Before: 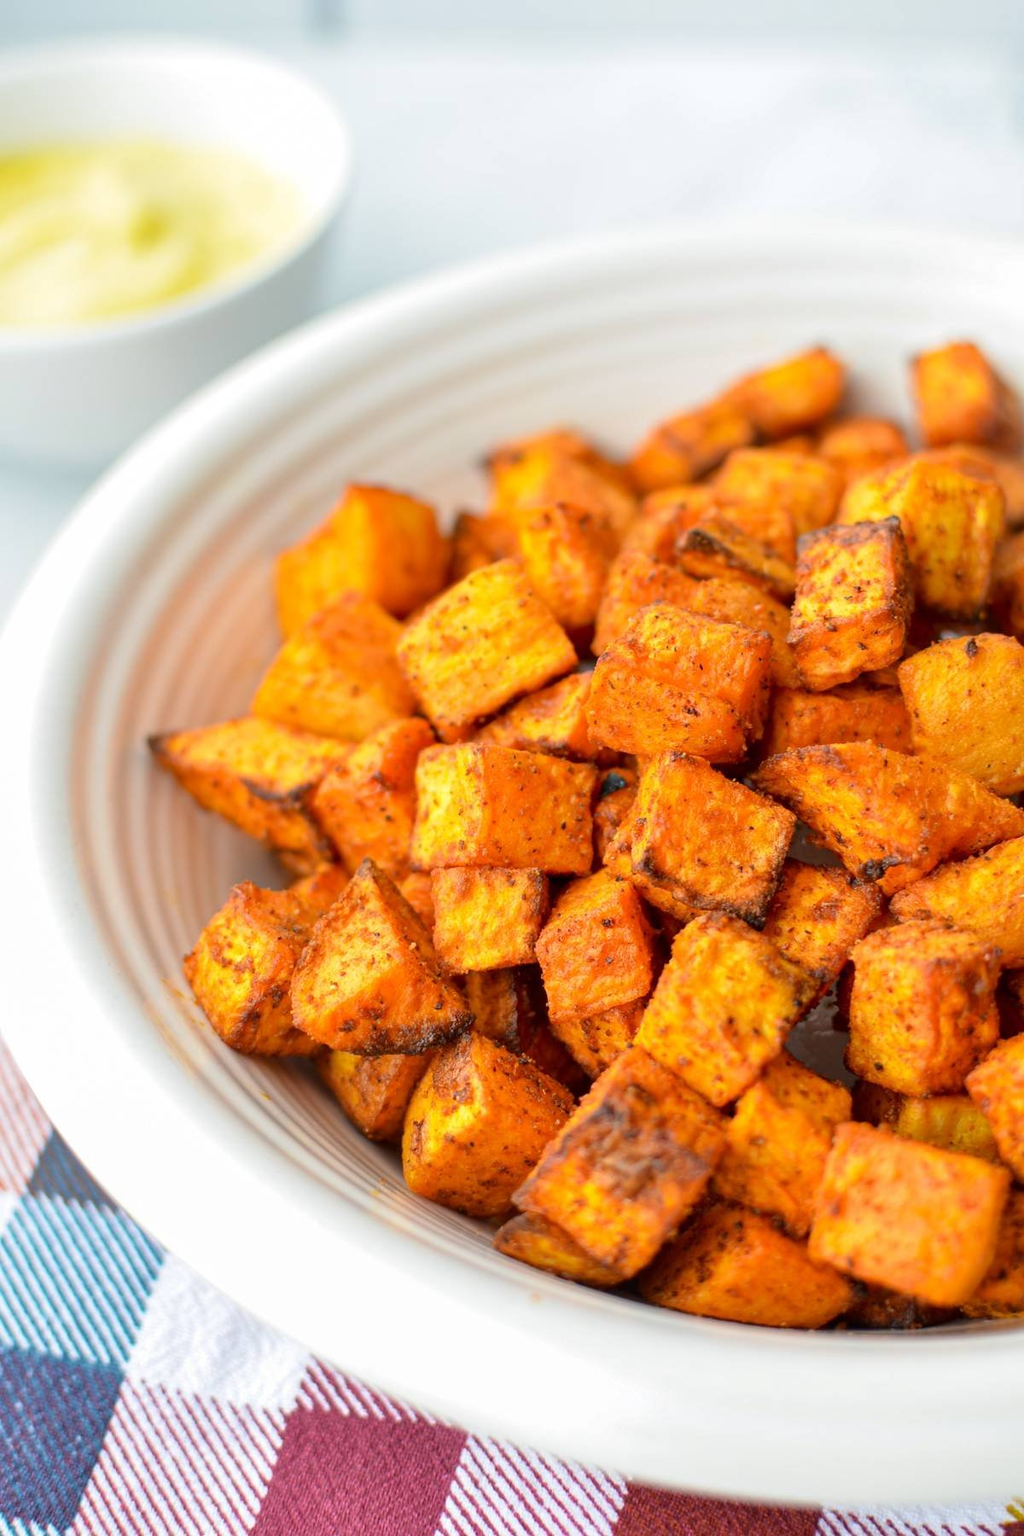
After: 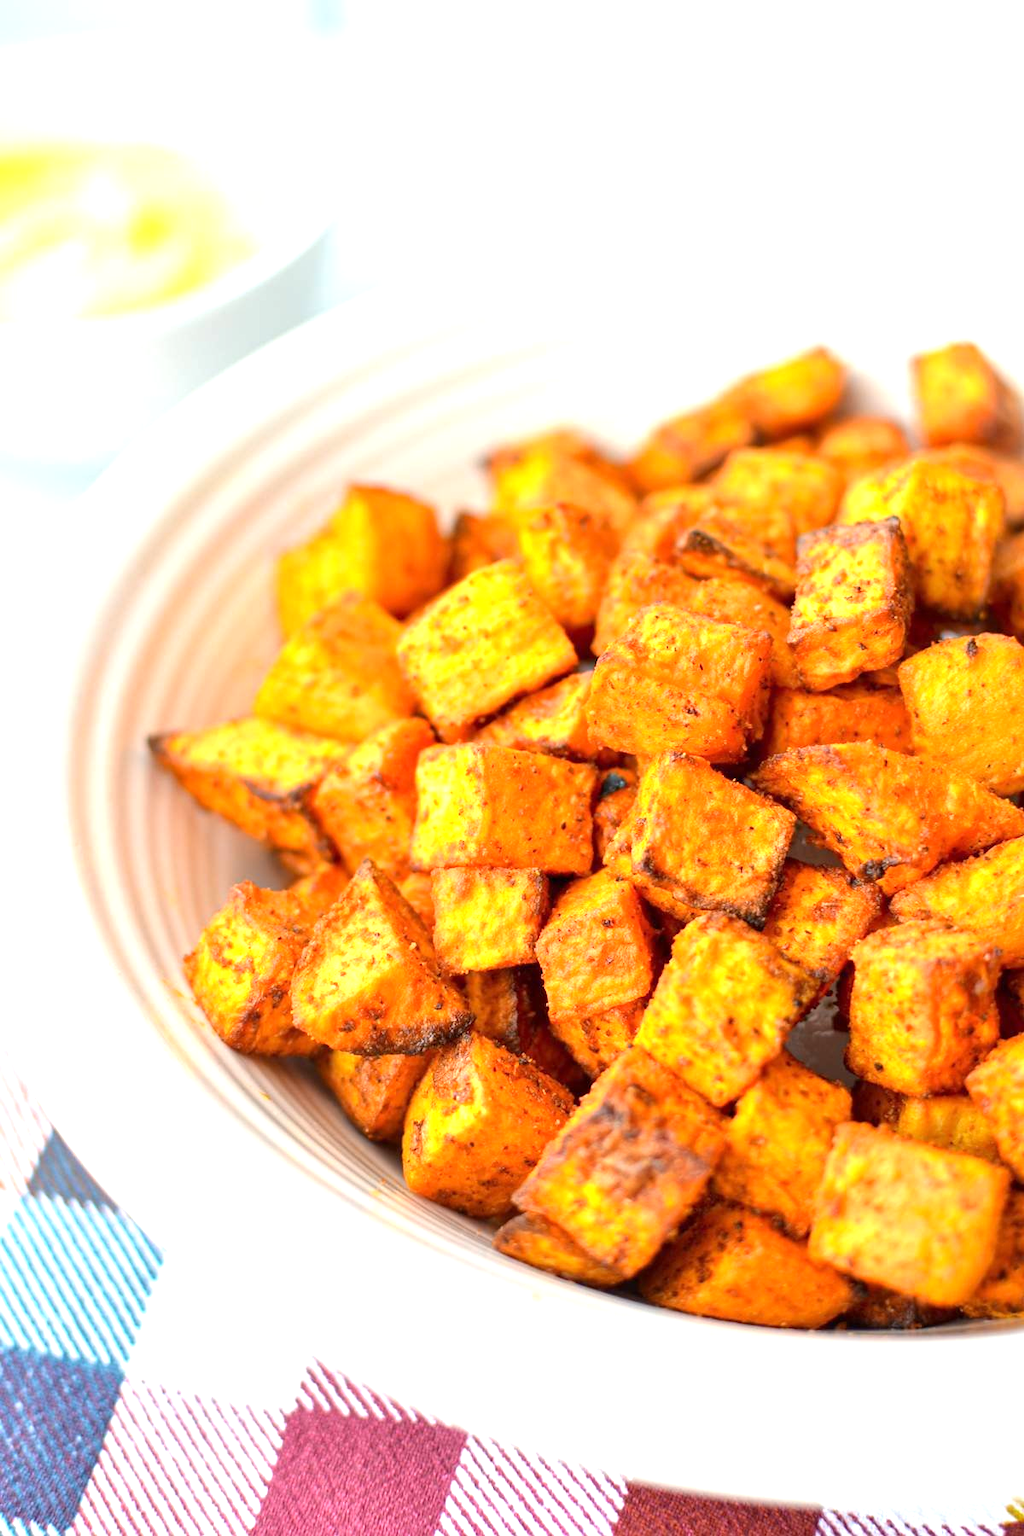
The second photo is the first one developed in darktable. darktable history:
exposure: exposure 0.793 EV, compensate highlight preservation false
base curve: preserve colors none
